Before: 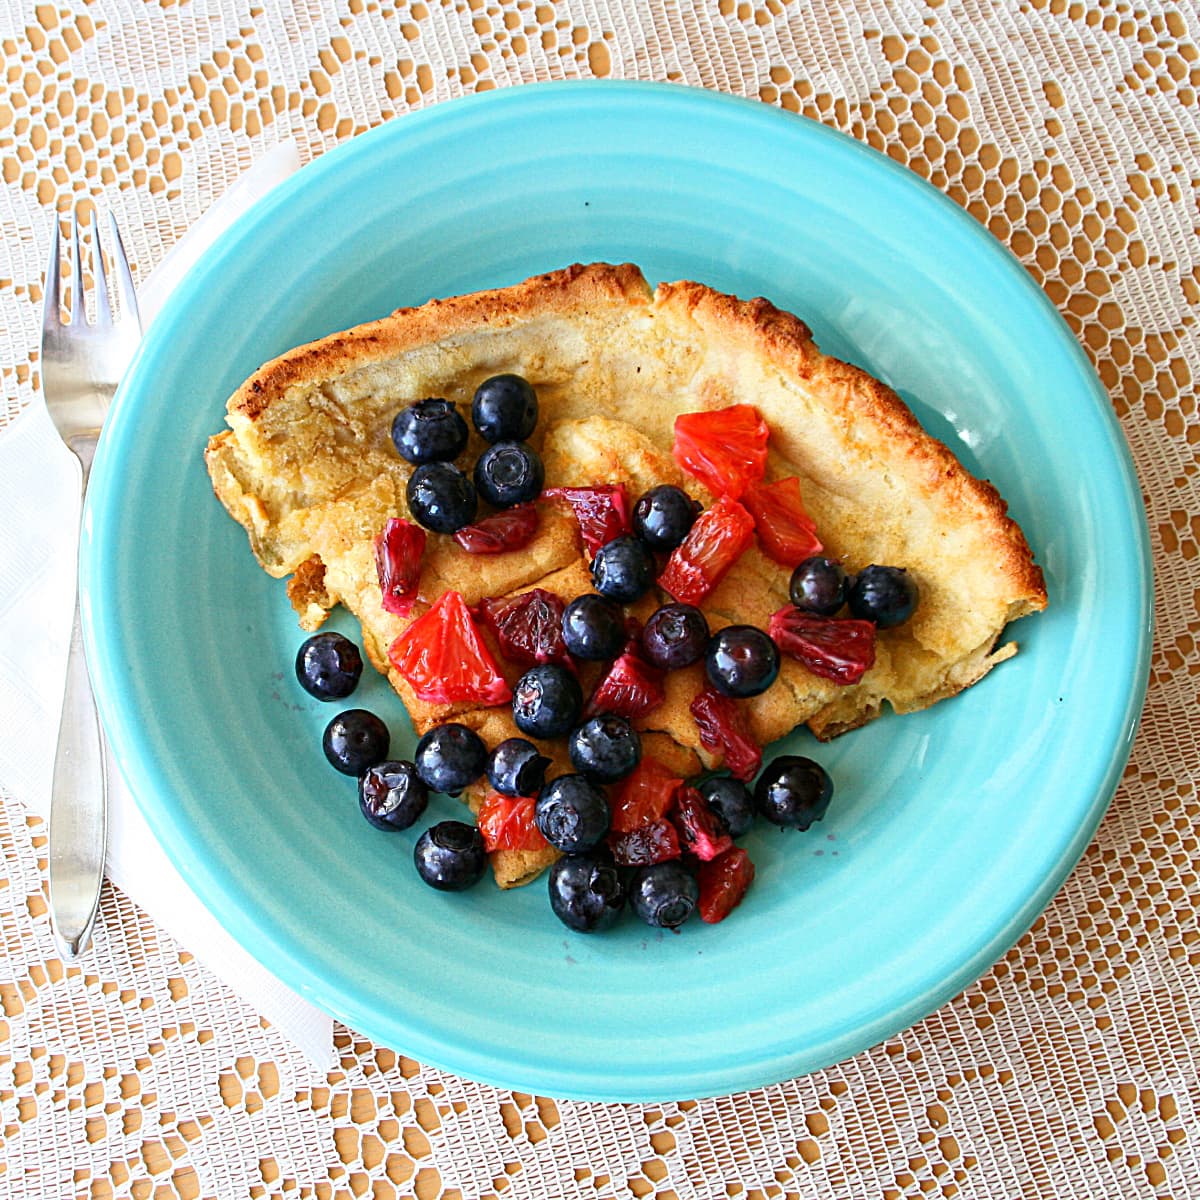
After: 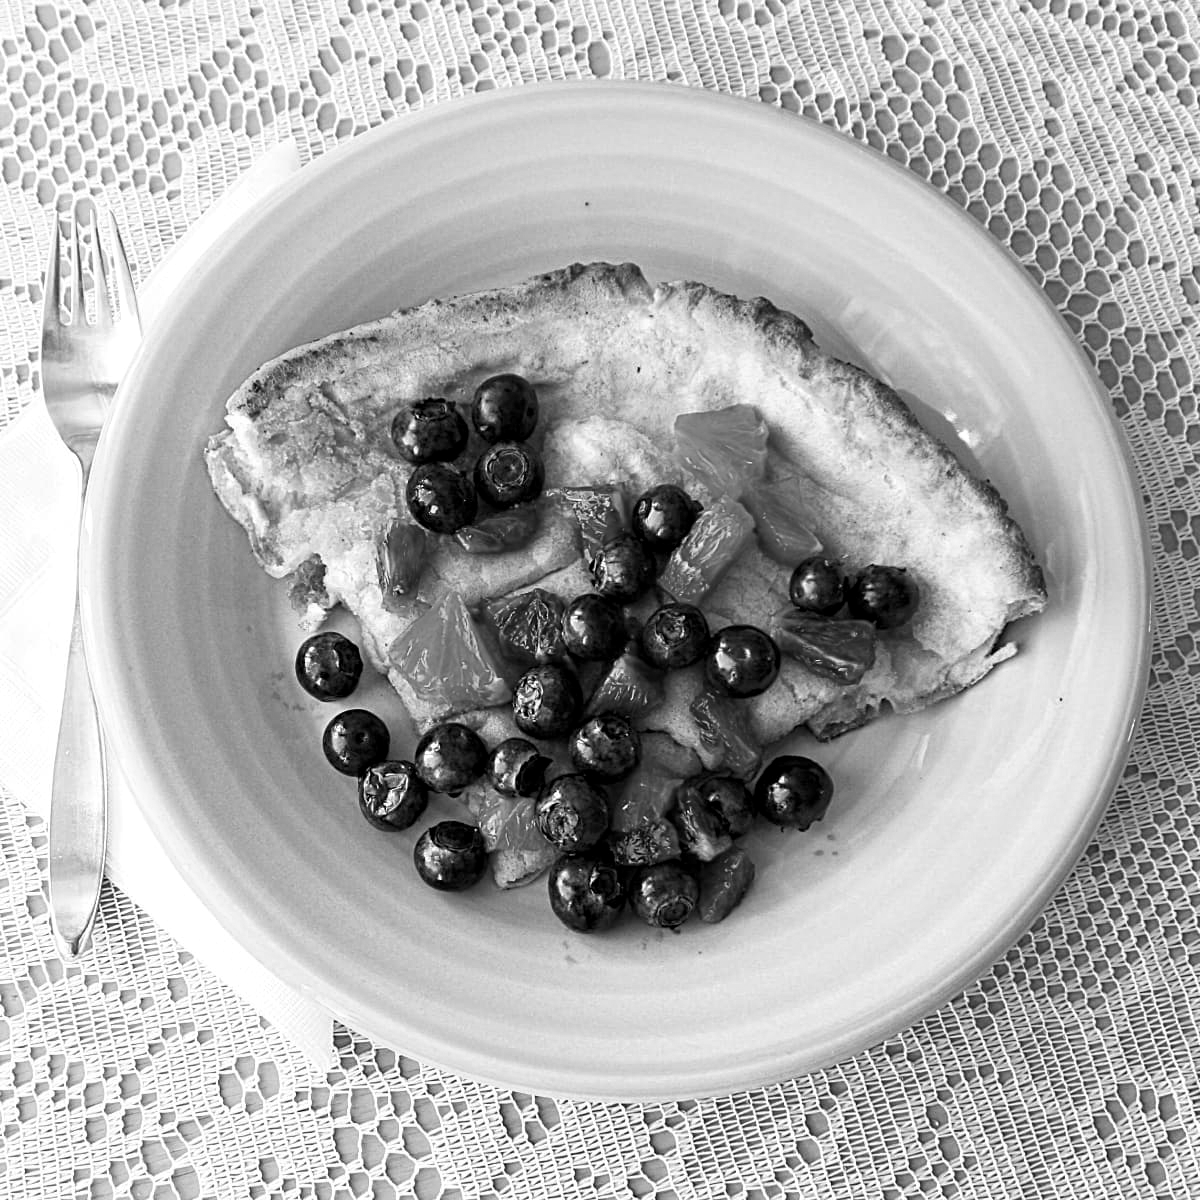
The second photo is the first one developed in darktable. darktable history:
monochrome: on, module defaults
local contrast: highlights 100%, shadows 100%, detail 120%, midtone range 0.2
